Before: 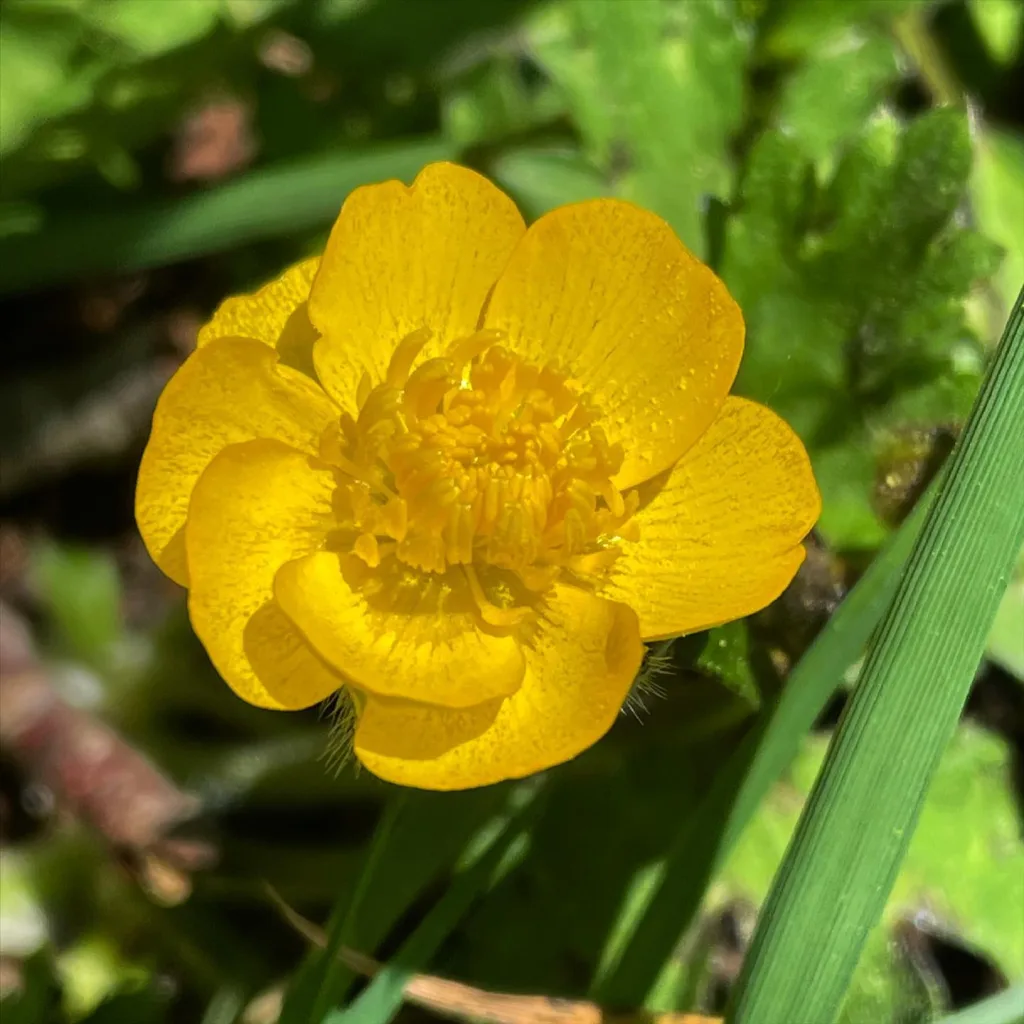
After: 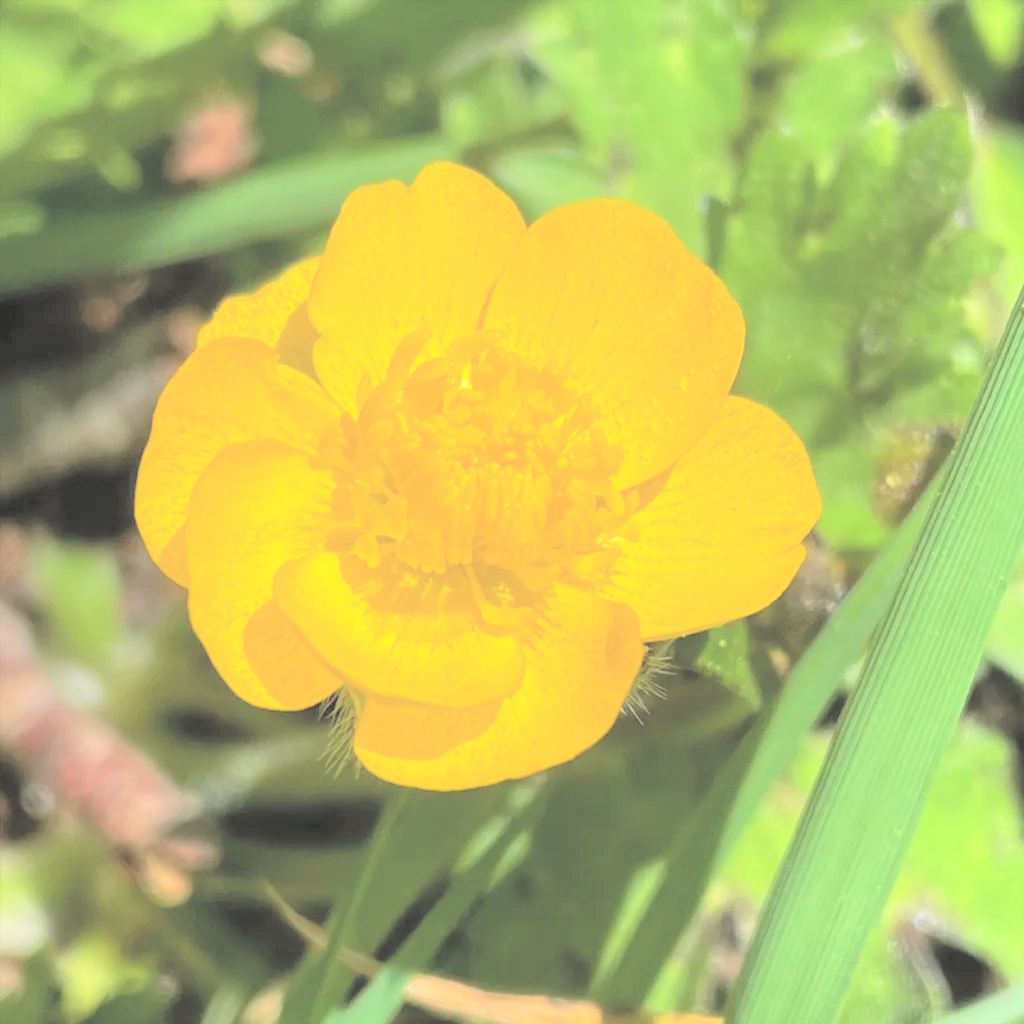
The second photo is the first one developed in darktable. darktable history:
contrast brightness saturation: brightness 1
